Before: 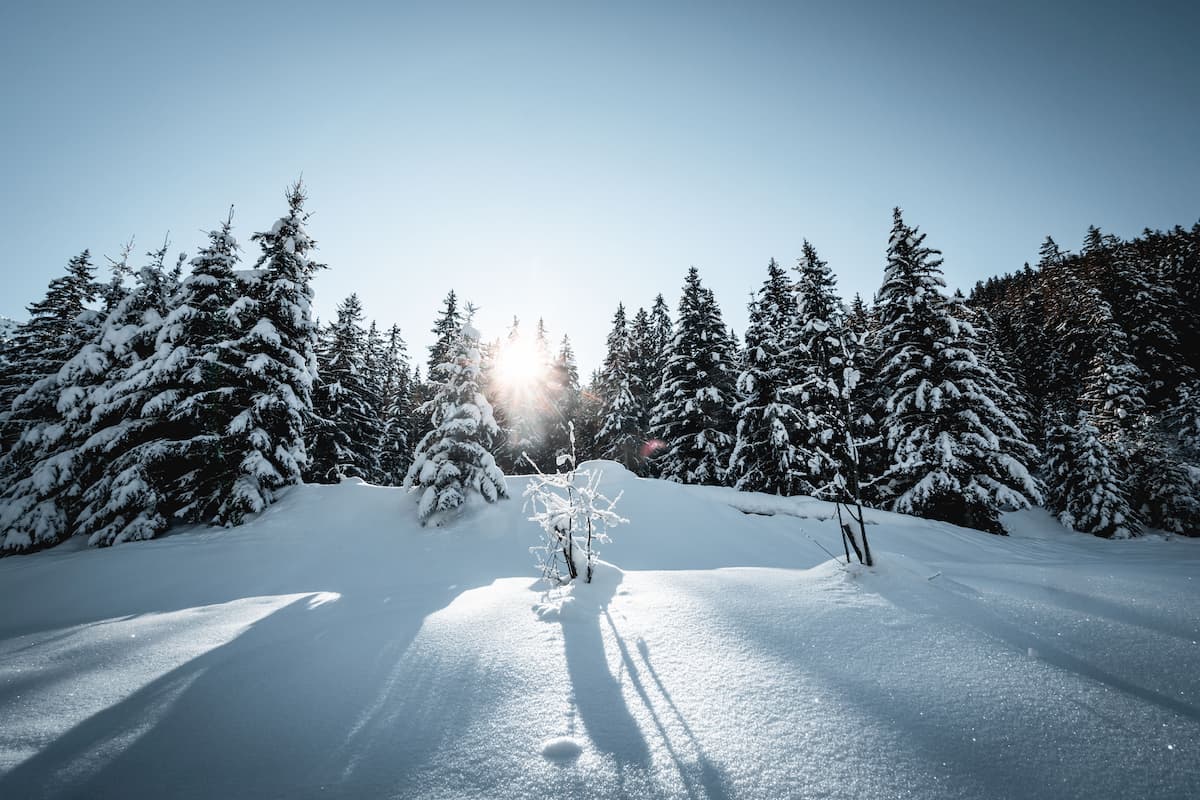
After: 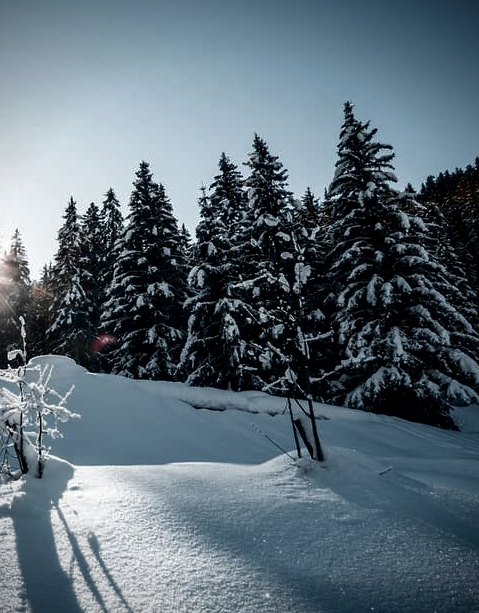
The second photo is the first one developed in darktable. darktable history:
local contrast: mode bilateral grid, contrast 100, coarseness 100, detail 108%, midtone range 0.2
contrast brightness saturation: brightness -0.516
vignetting: brightness -0.63, saturation -0.014
crop: left 45.814%, top 13.187%, right 14.217%, bottom 10.113%
